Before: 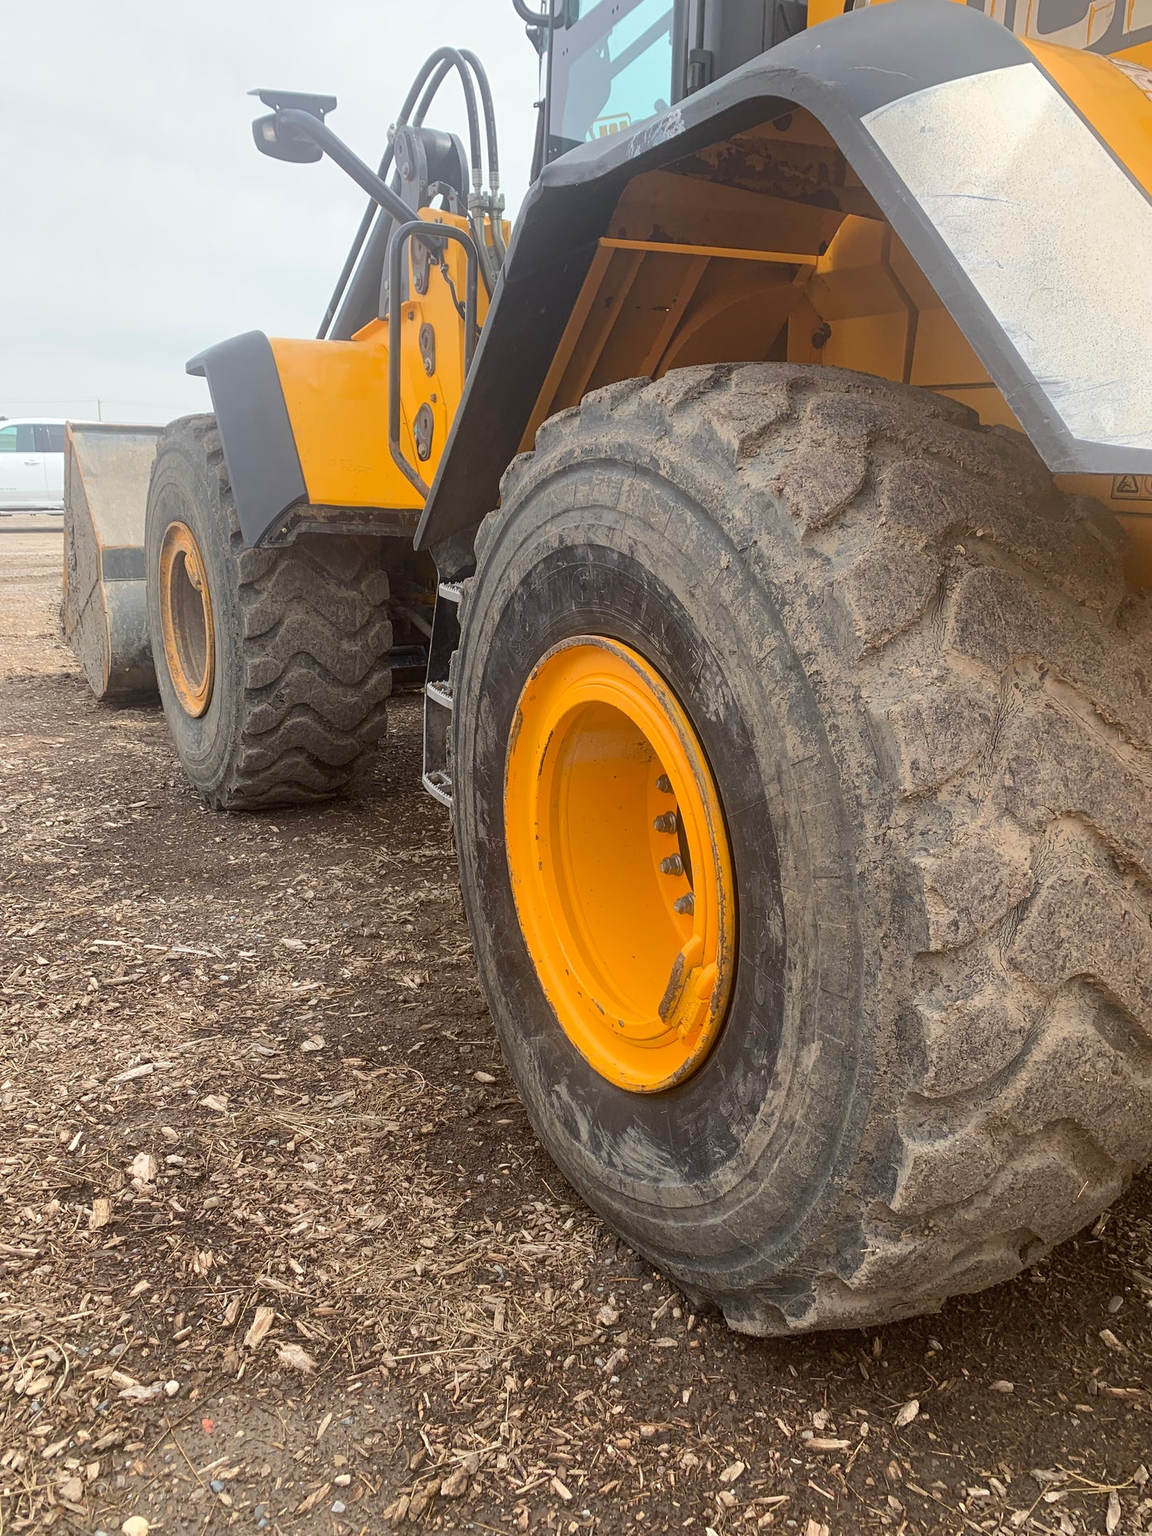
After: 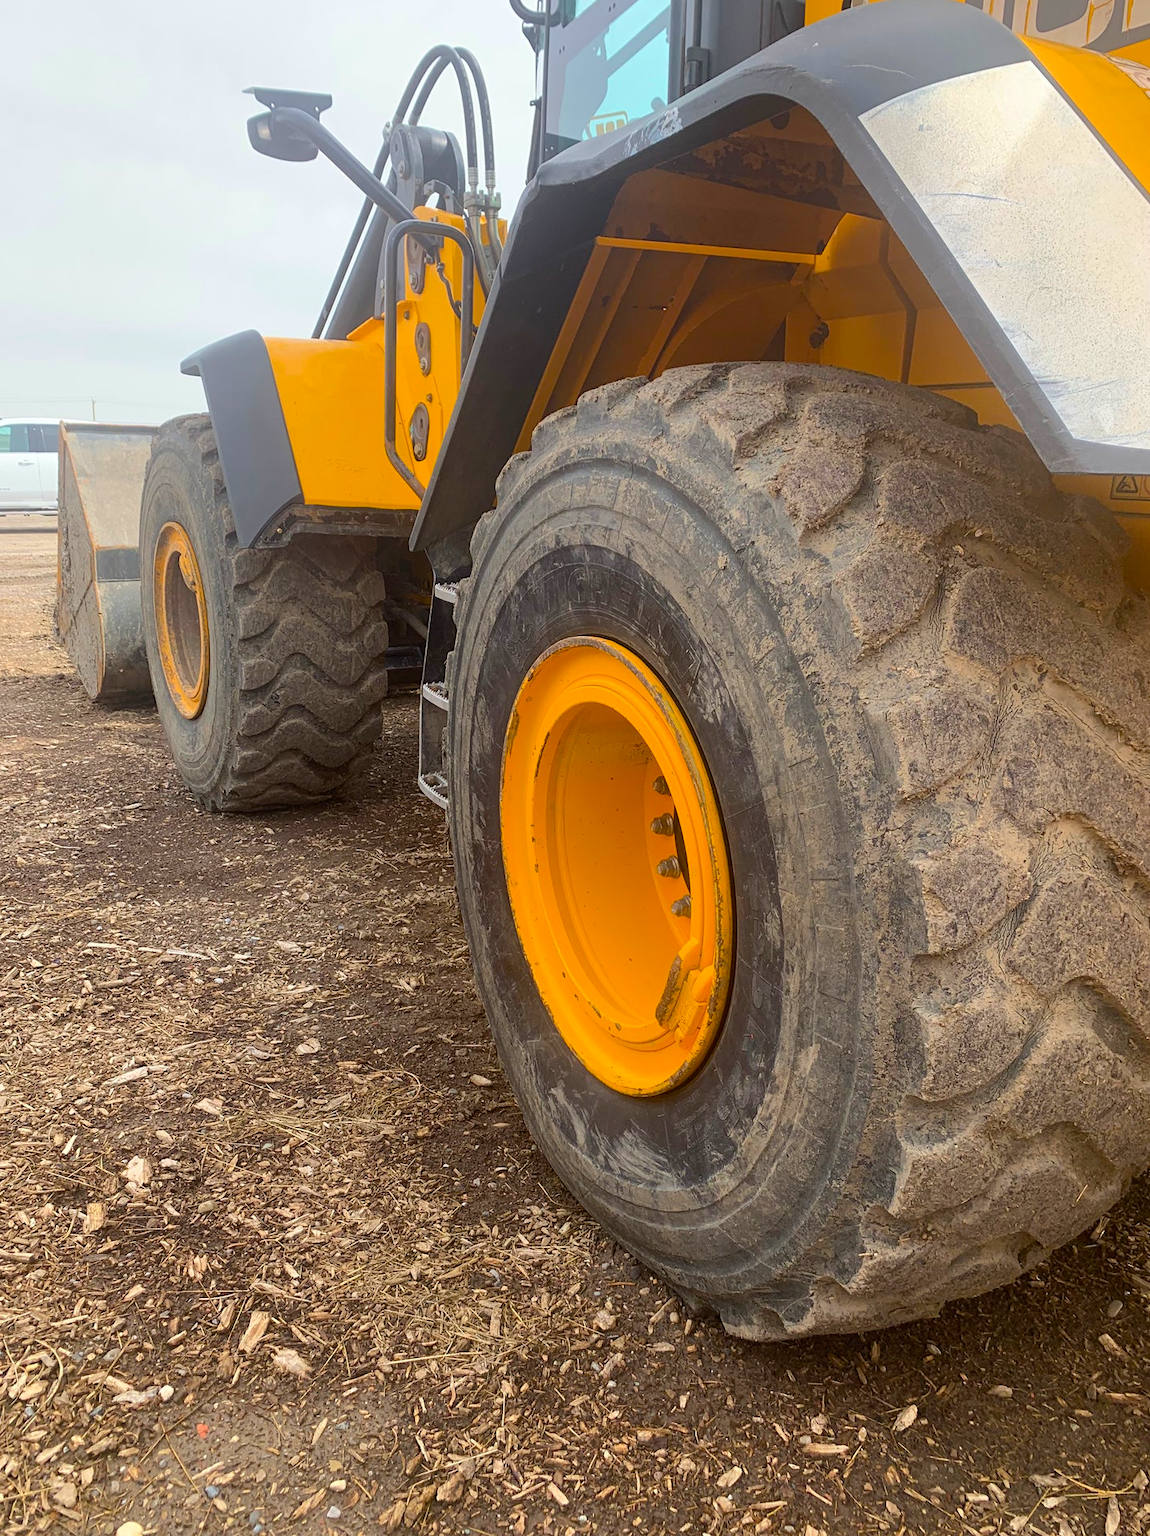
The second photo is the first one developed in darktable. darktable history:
color balance rgb: perceptual saturation grading › global saturation 25%, global vibrance 20%
crop and rotate: left 0.614%, top 0.179%, bottom 0.309%
